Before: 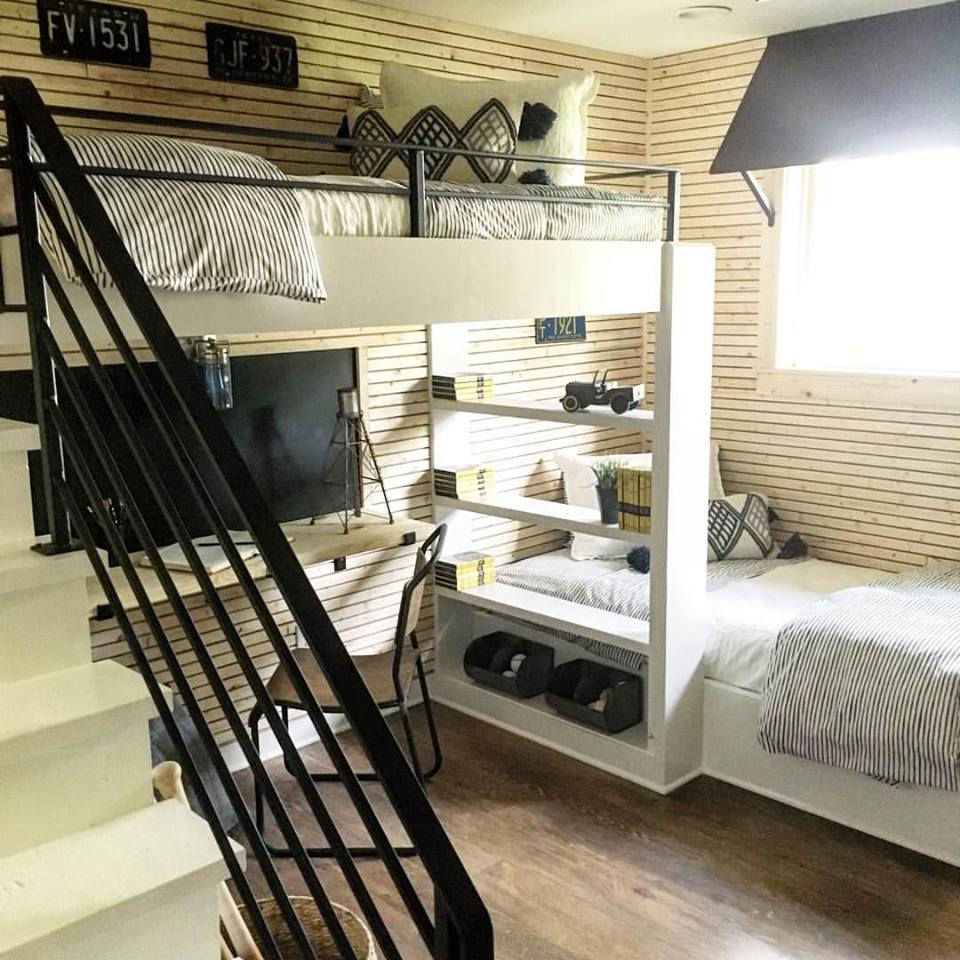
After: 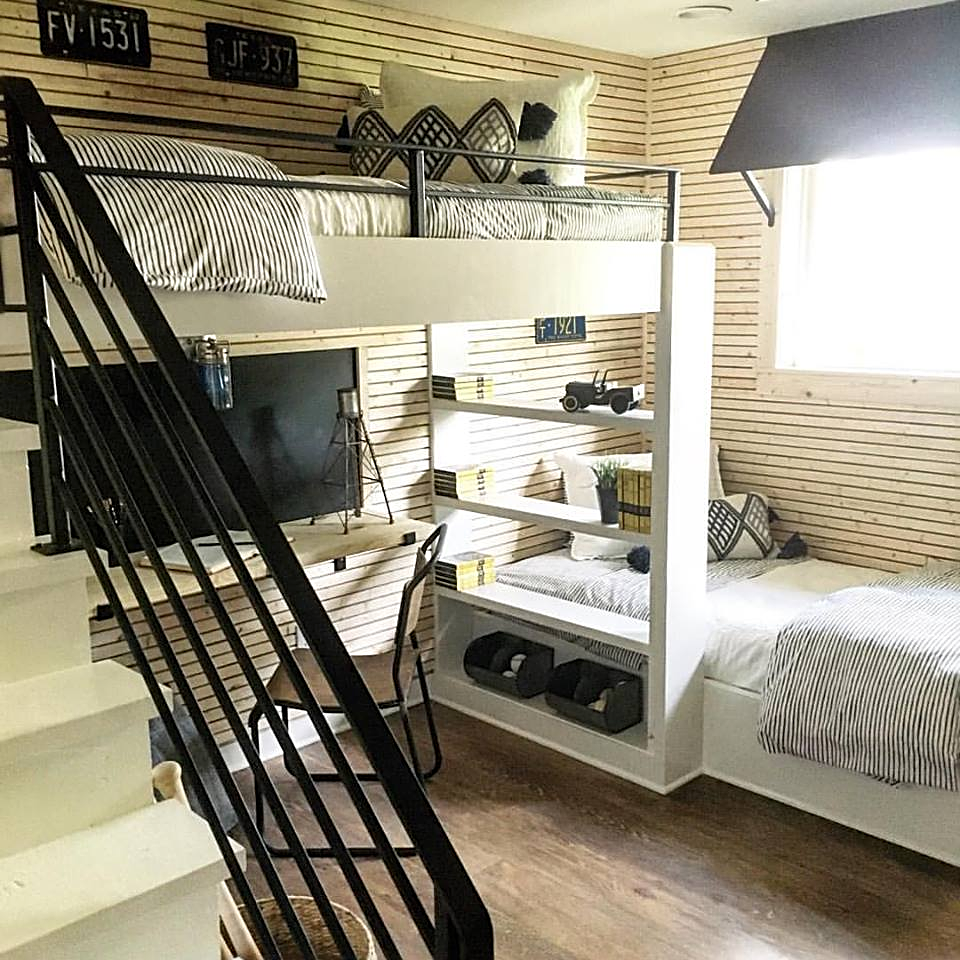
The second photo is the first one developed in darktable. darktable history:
shadows and highlights: shadows 37.11, highlights -26.95, highlights color adjustment 46.55%, soften with gaussian
sharpen: on, module defaults
